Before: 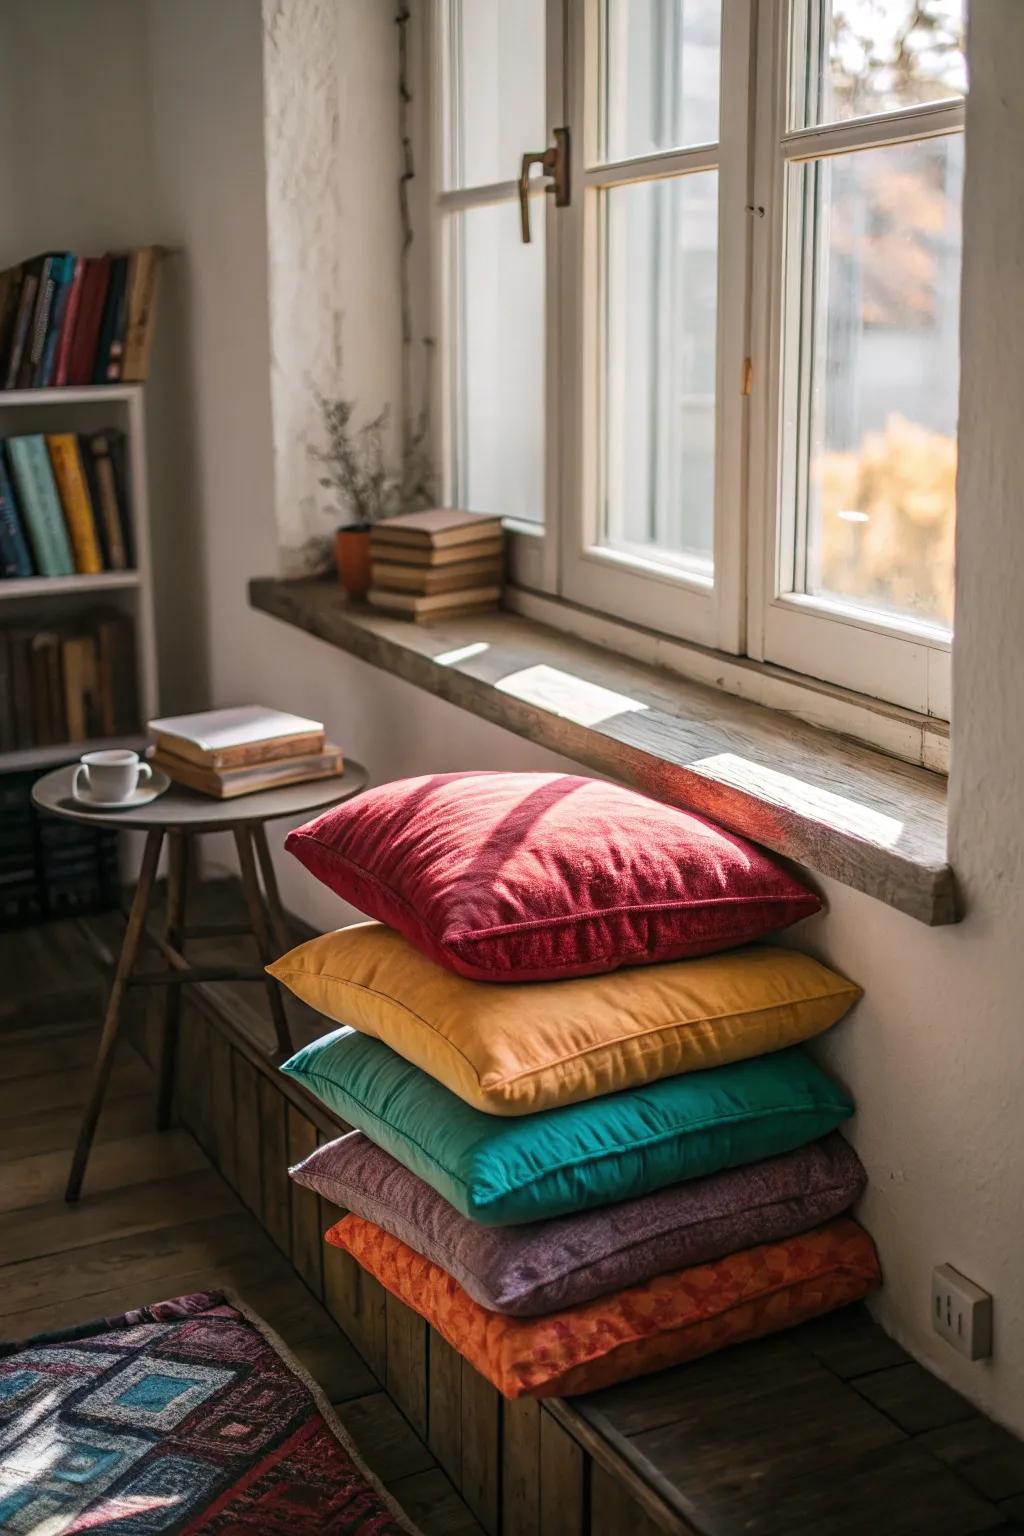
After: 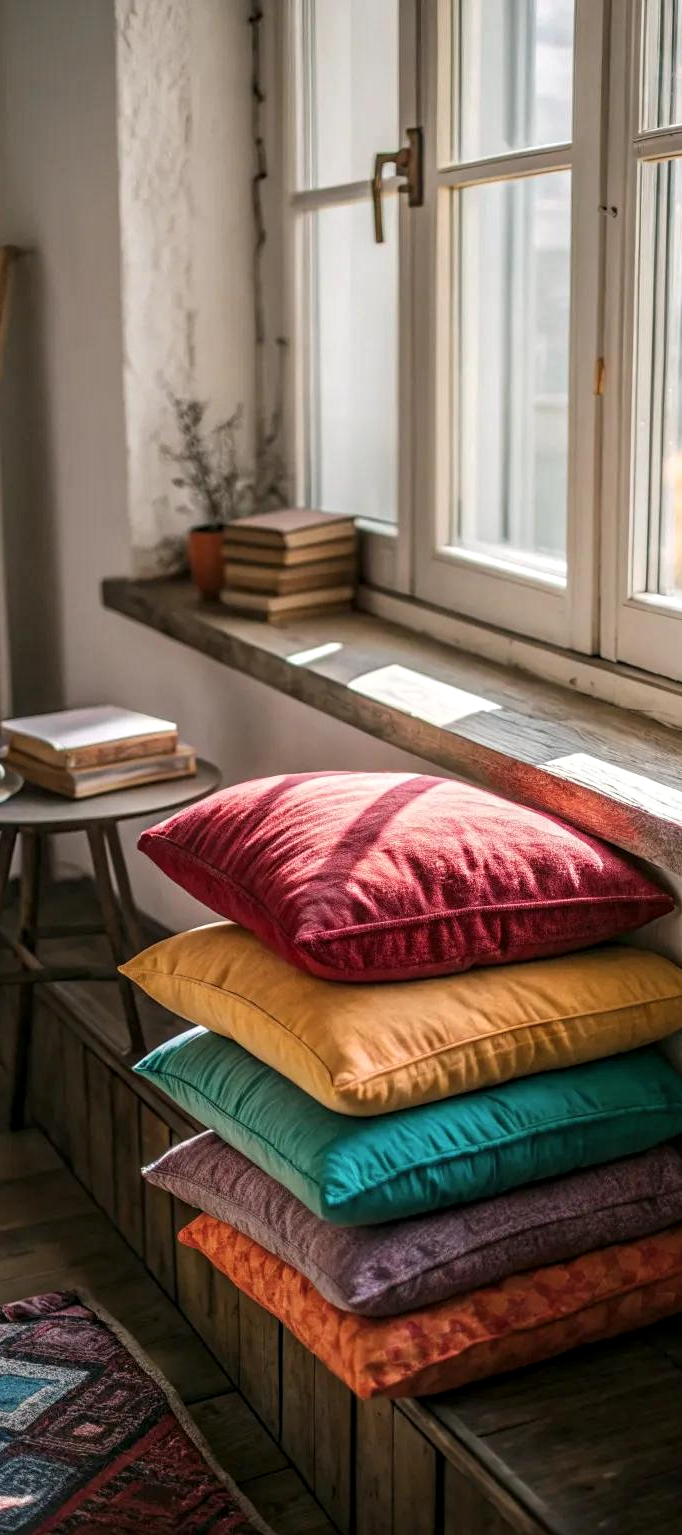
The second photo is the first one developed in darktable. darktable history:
local contrast: on, module defaults
levels: mode automatic, white 99.9%
crop and rotate: left 14.362%, right 18.955%
